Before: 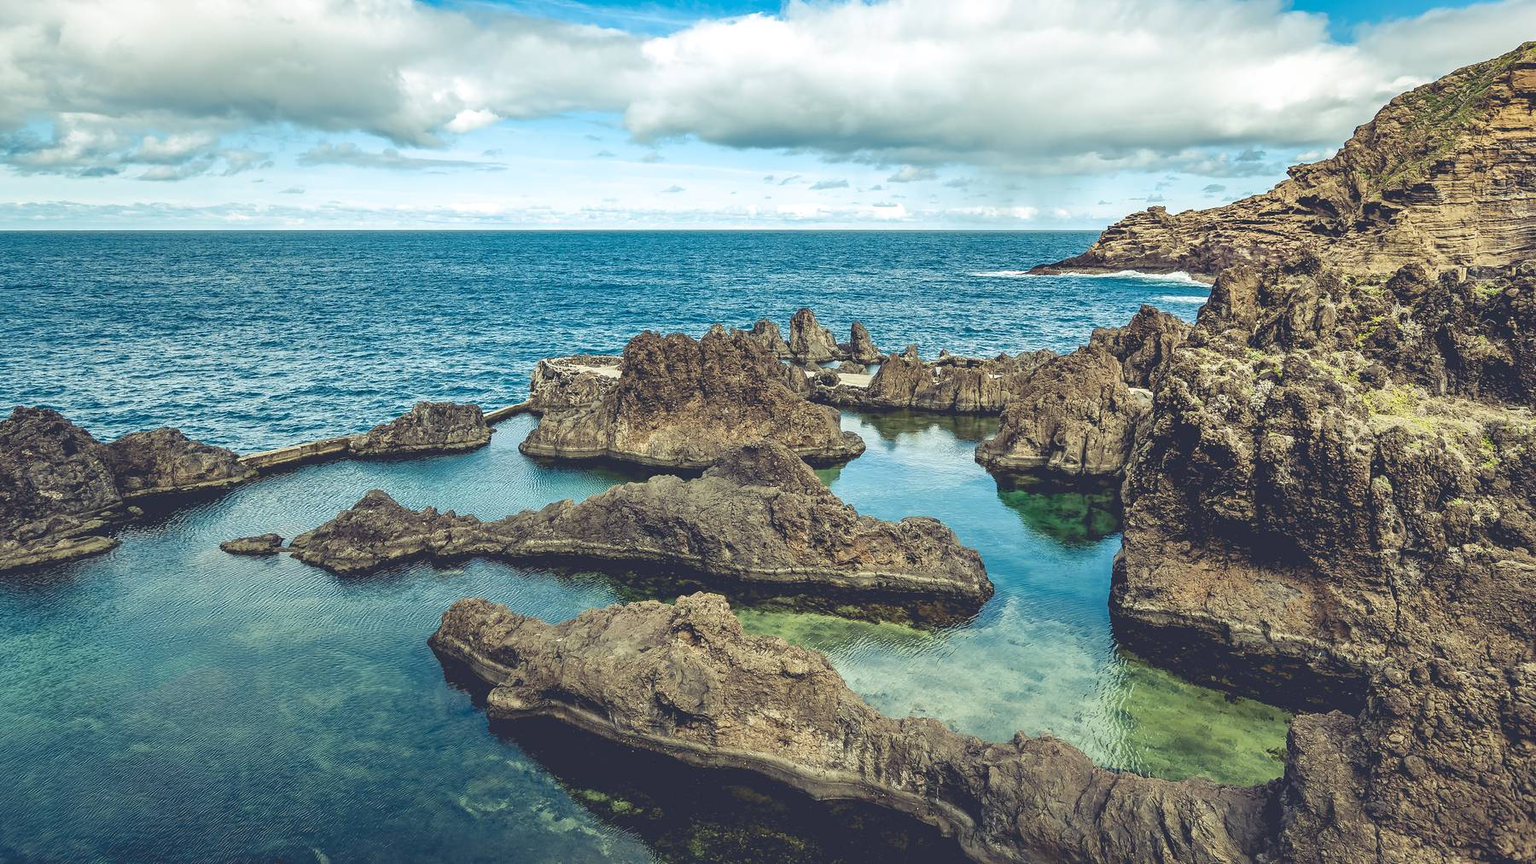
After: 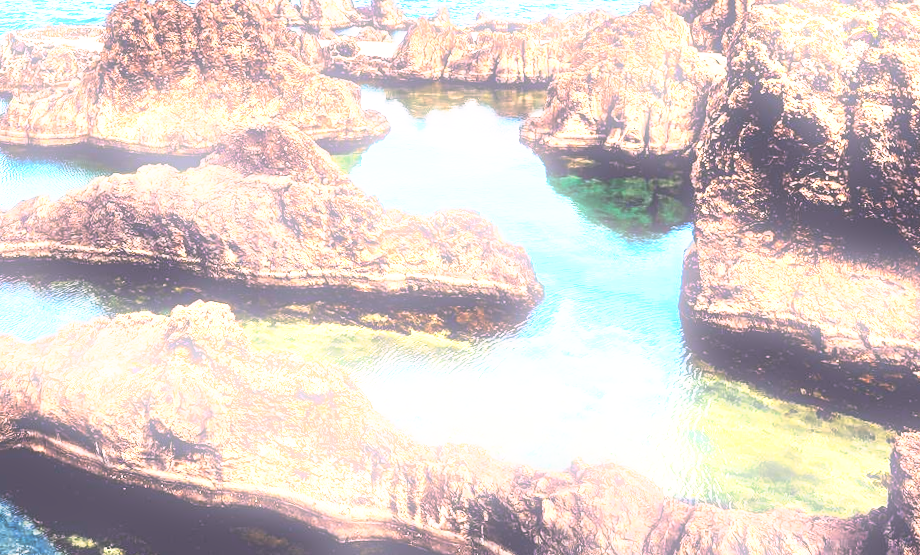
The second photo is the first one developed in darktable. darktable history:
color zones: curves: ch0 [(0.018, 0.548) (0.197, 0.654) (0.425, 0.447) (0.605, 0.658) (0.732, 0.579)]; ch1 [(0.105, 0.531) (0.224, 0.531) (0.386, 0.39) (0.618, 0.456) (0.732, 0.456) (0.956, 0.421)]; ch2 [(0.039, 0.583) (0.215, 0.465) (0.399, 0.544) (0.465, 0.548) (0.614, 0.447) (0.724, 0.43) (0.882, 0.623) (0.956, 0.632)]
bloom: size 5%, threshold 95%, strength 15%
crop: left 34.479%, top 38.822%, right 13.718%, bottom 5.172%
rotate and perspective: rotation -1°, crop left 0.011, crop right 0.989, crop top 0.025, crop bottom 0.975
tone curve: curves: ch0 [(0, 0) (0.003, 0.003) (0.011, 0.013) (0.025, 0.029) (0.044, 0.052) (0.069, 0.081) (0.1, 0.116) (0.136, 0.158) (0.177, 0.207) (0.224, 0.268) (0.277, 0.373) (0.335, 0.465) (0.399, 0.565) (0.468, 0.674) (0.543, 0.79) (0.623, 0.853) (0.709, 0.918) (0.801, 0.956) (0.898, 0.977) (1, 1)], preserve colors none
base curve: curves: ch0 [(0, 0.036) (0.007, 0.037) (0.604, 0.887) (1, 1)], preserve colors none
white balance: red 1.188, blue 1.11
